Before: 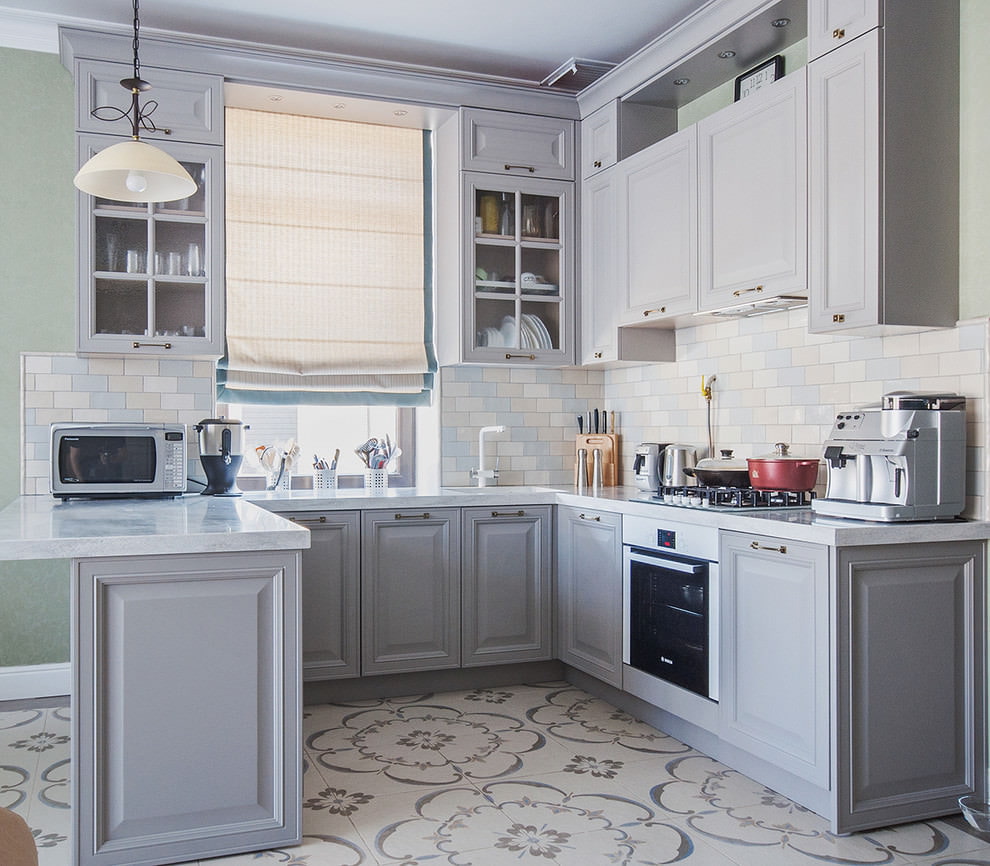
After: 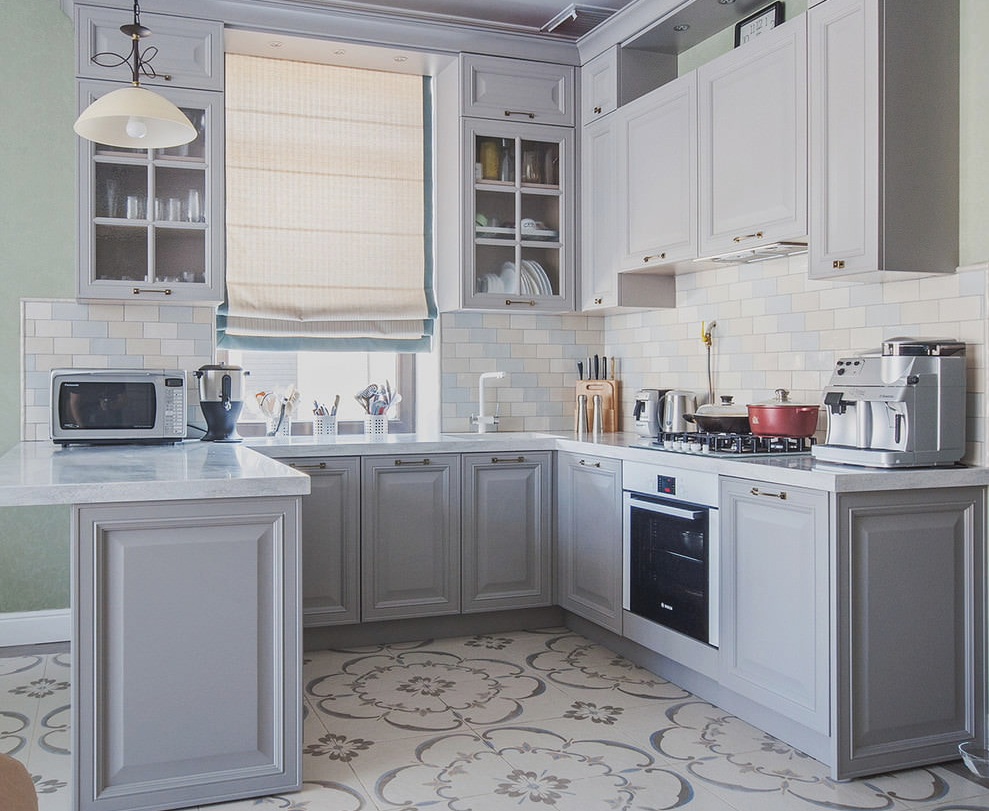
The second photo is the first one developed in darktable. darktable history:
crop and rotate: top 6.262%
shadows and highlights: shadows 31.31, highlights -0.152, soften with gaussian
contrast brightness saturation: contrast -0.098, saturation -0.092
